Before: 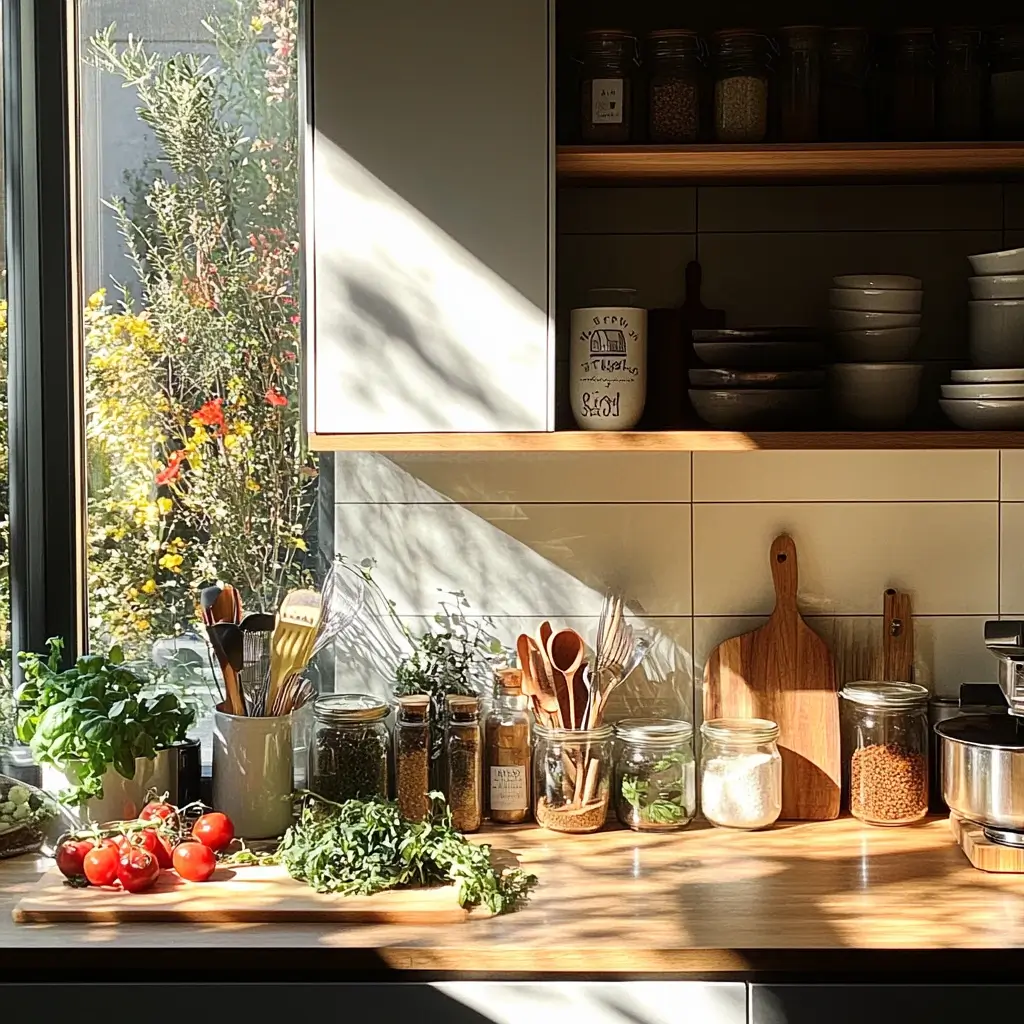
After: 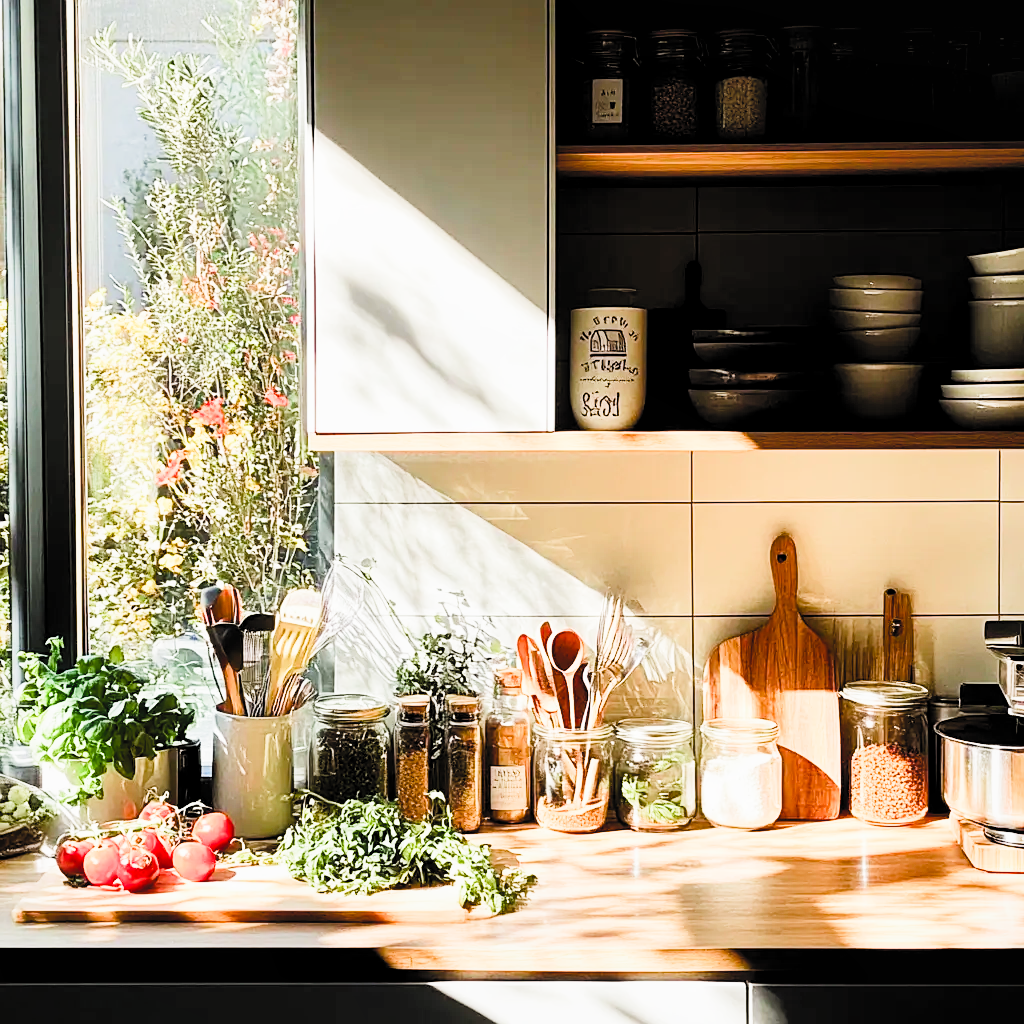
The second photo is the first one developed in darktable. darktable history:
local contrast: mode bilateral grid, contrast 19, coarseness 50, detail 119%, midtone range 0.2
contrast brightness saturation: contrast 0.199, brightness 0.167, saturation 0.226
color balance rgb: perceptual saturation grading › global saturation 0.41%, perceptual saturation grading › highlights -32.972%, perceptual saturation grading › mid-tones 15.053%, perceptual saturation grading › shadows 48.814%, global vibrance 20%
filmic rgb: black relative exposure -5.02 EV, white relative exposure 3.99 EV, hardness 2.9, contrast 1.3, preserve chrominance RGB euclidean norm, color science v5 (2021), iterations of high-quality reconstruction 0, contrast in shadows safe, contrast in highlights safe
exposure: exposure 1 EV, compensate exposure bias true, compensate highlight preservation false
shadows and highlights: shadows 25.84, highlights -24.92
